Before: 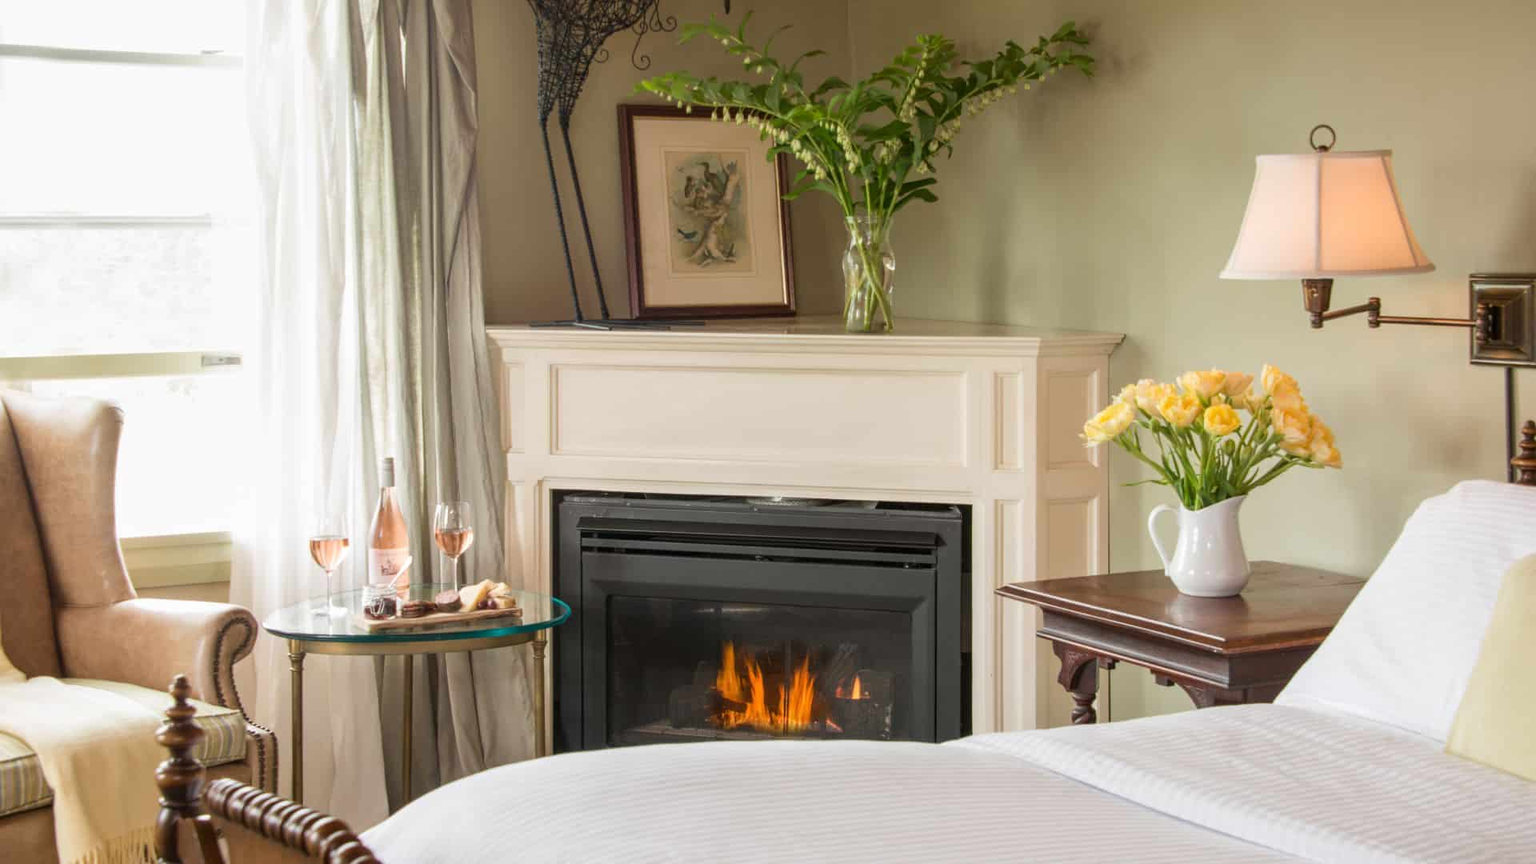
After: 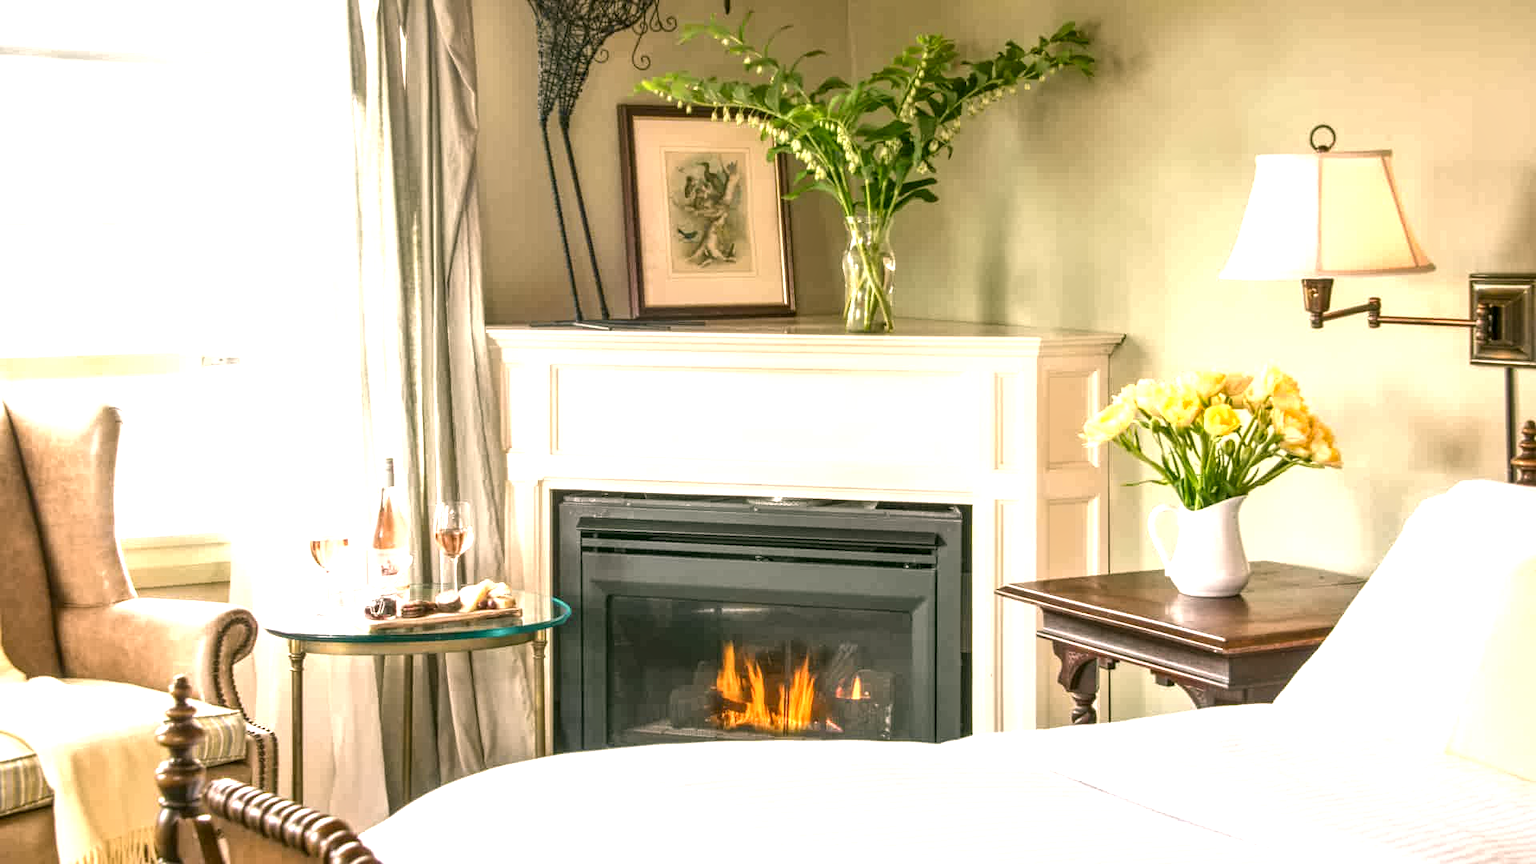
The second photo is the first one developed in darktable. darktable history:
local contrast: highlights 61%, detail 143%, midtone range 0.432
shadows and highlights: shadows 37.76, highlights -27.12, soften with gaussian
color correction: highlights a* 4.62, highlights b* 4.99, shadows a* -8.1, shadows b* 4.95
exposure: black level correction 0, exposure 1 EV, compensate highlight preservation false
contrast equalizer: y [[0.5 ×6], [0.5 ×6], [0.5 ×6], [0 ×6], [0, 0, 0, 0.581, 0.011, 0]]
